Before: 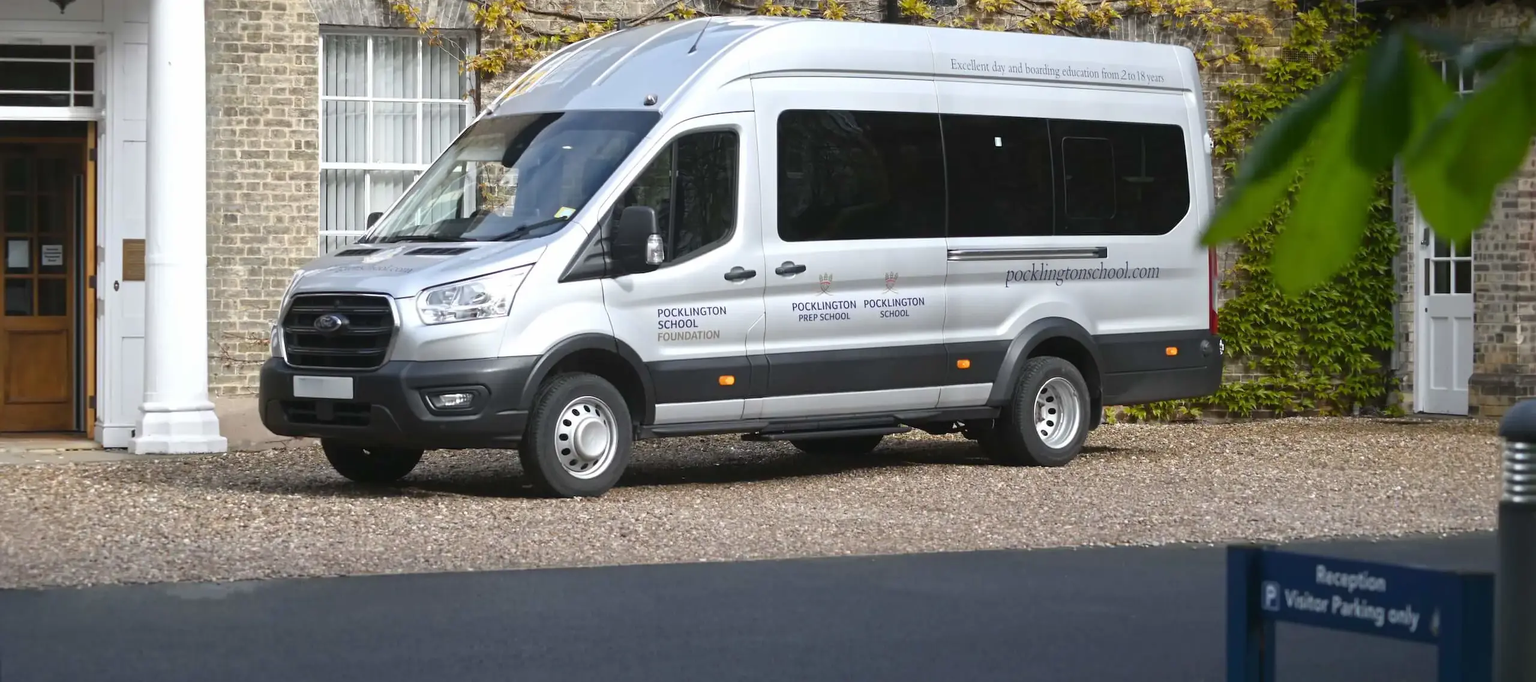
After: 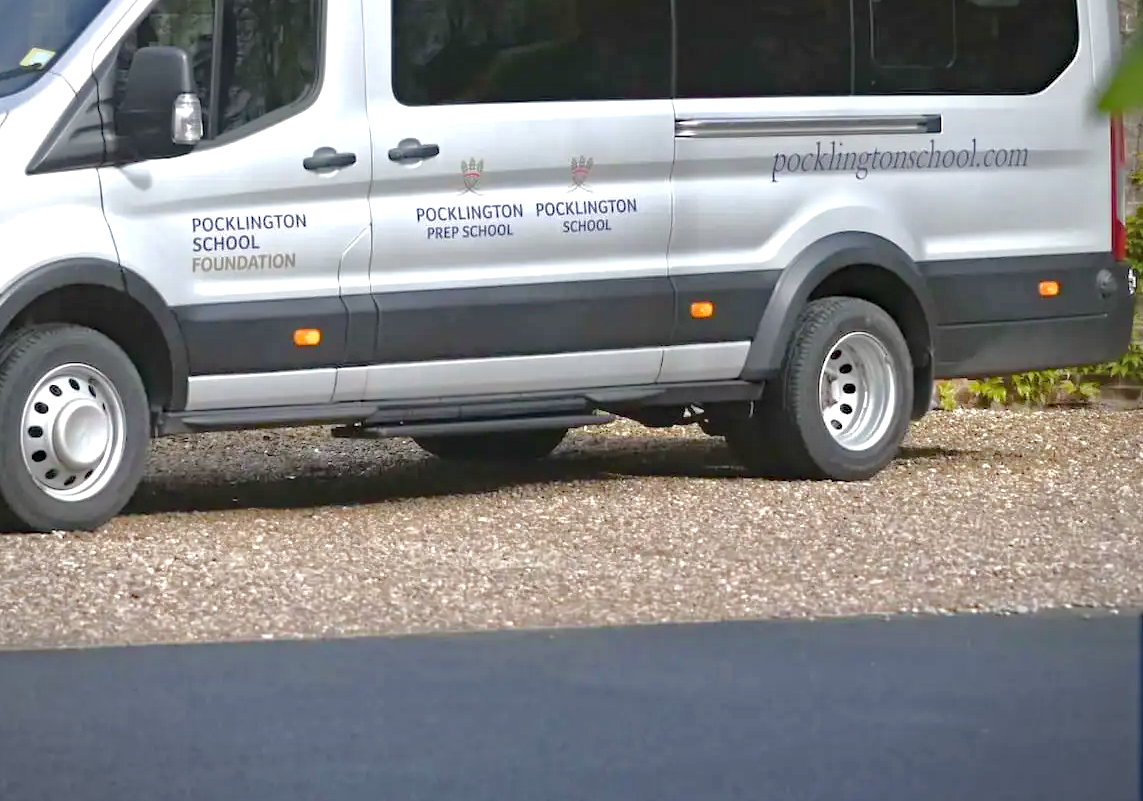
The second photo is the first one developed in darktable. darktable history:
tone equalizer: -8 EV -0.036 EV, -7 EV 0.017 EV, -6 EV -0.007 EV, -5 EV 0.004 EV, -4 EV -0.049 EV, -3 EV -0.239 EV, -2 EV -0.66 EV, -1 EV -0.978 EV, +0 EV -0.99 EV, edges refinement/feathering 500, mask exposure compensation -1.57 EV, preserve details no
local contrast: mode bilateral grid, contrast 20, coarseness 49, detail 119%, midtone range 0.2
crop: left 35.341%, top 26.154%, right 20.01%, bottom 3.357%
tone curve: color space Lab, independent channels, preserve colors none
exposure: black level correction 0, exposure 1.358 EV, compensate highlight preservation false
haze removal: compatibility mode true, adaptive false
vignetting: fall-off radius 61.25%, brightness -0.415, saturation -0.3
